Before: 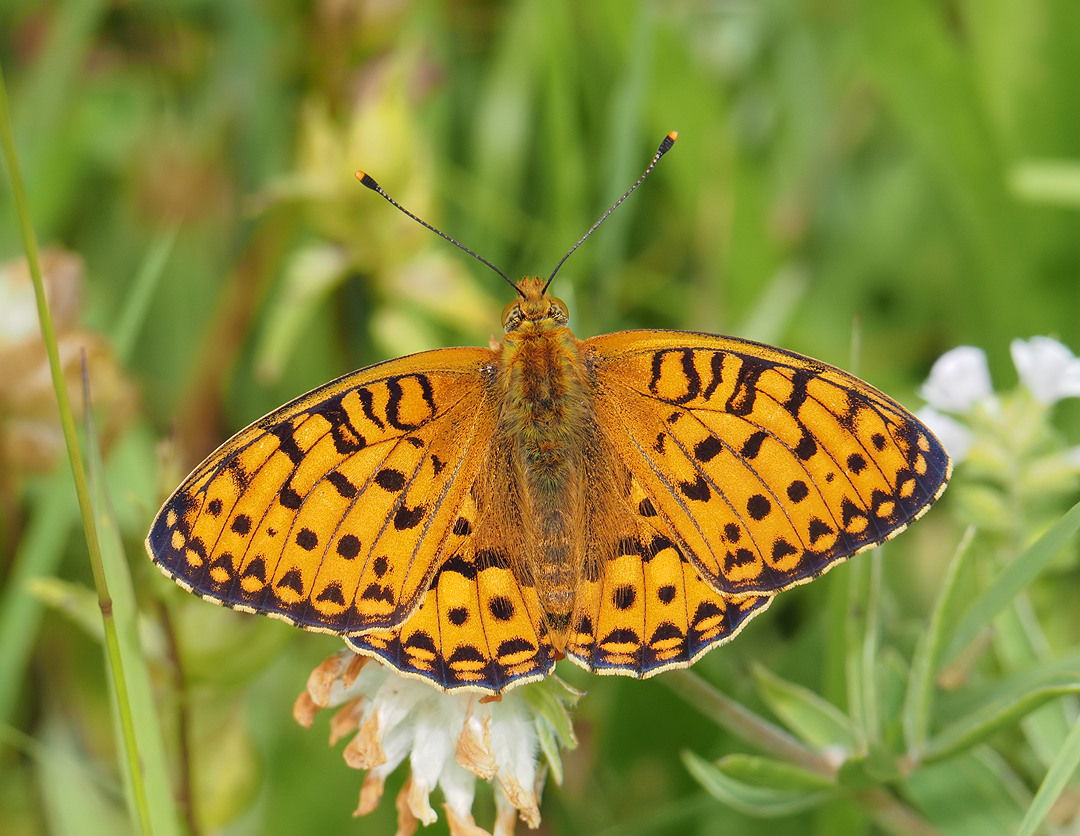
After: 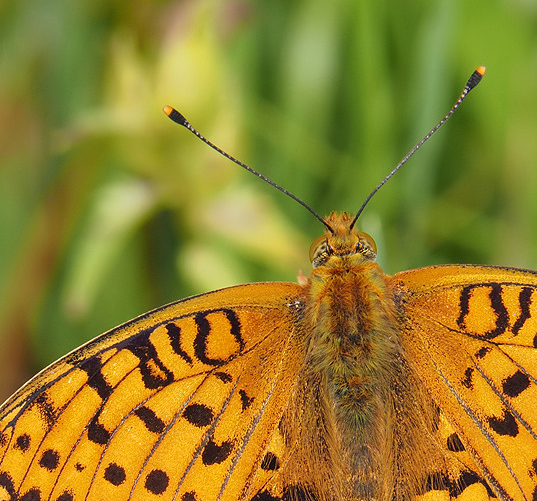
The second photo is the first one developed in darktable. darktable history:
crop: left 17.798%, top 7.887%, right 32.435%, bottom 32.075%
tone equalizer: on, module defaults
